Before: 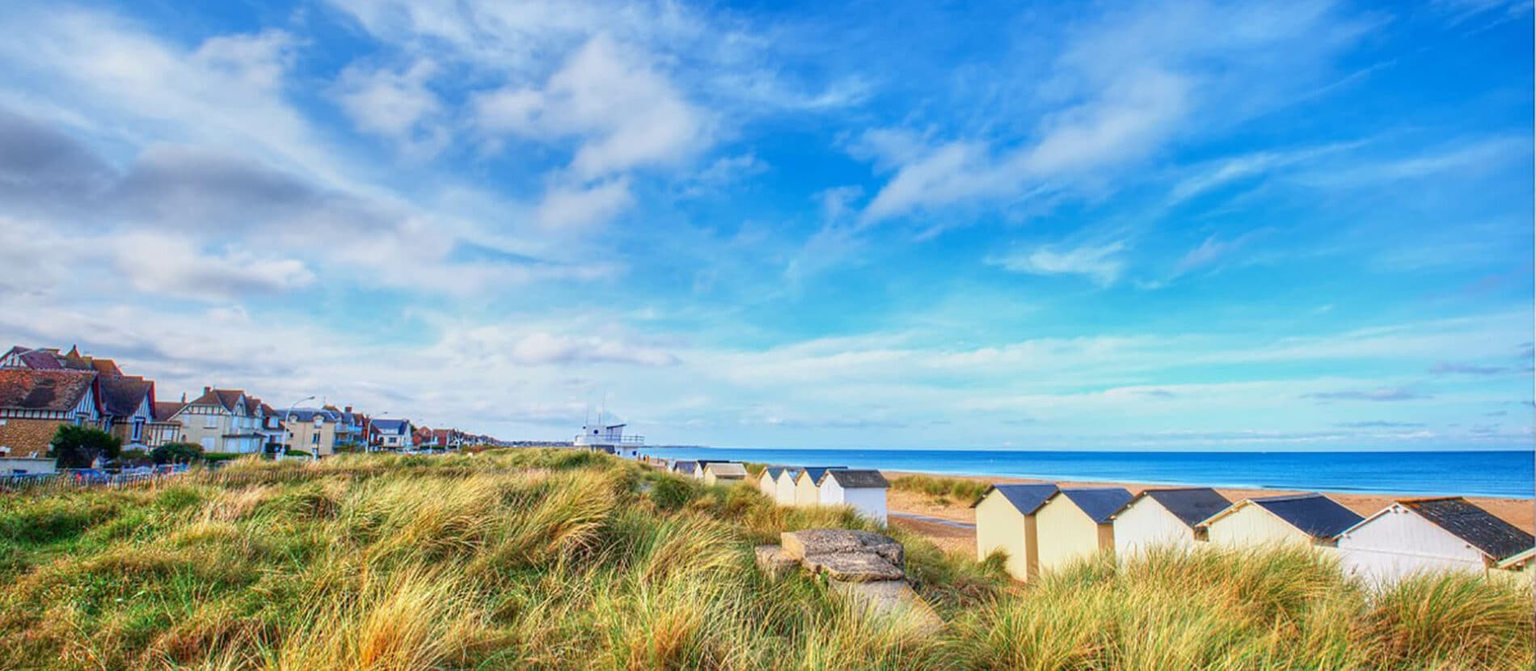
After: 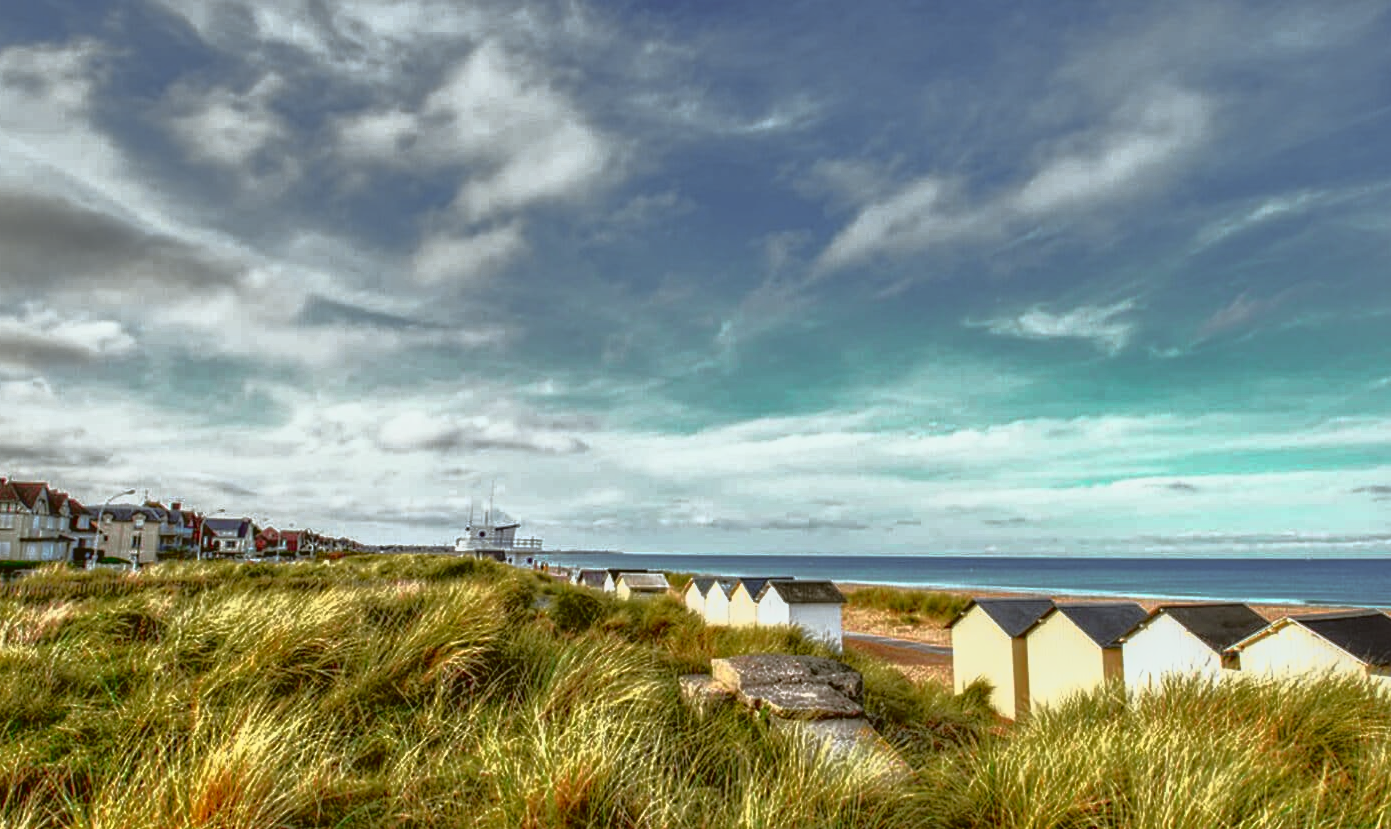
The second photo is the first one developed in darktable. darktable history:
local contrast: detail 110%
contrast equalizer: octaves 7, y [[0.6 ×6], [0.55 ×6], [0 ×6], [0 ×6], [0 ×6]], mix 0.2
color correction: highlights a* -0.482, highlights b* 0.161, shadows a* 4.66, shadows b* 20.72
crop: left 13.443%, right 13.31%
tone curve: curves: ch0 [(0, 0.015) (0.091, 0.055) (0.184, 0.159) (0.304, 0.382) (0.492, 0.579) (0.628, 0.755) (0.832, 0.932) (0.984, 0.963)]; ch1 [(0, 0) (0.34, 0.235) (0.46, 0.46) (0.515, 0.502) (0.553, 0.567) (0.764, 0.815) (1, 1)]; ch2 [(0, 0) (0.44, 0.458) (0.479, 0.492) (0.524, 0.507) (0.557, 0.567) (0.673, 0.699) (1, 1)], color space Lab, independent channels, preserve colors none
base curve: curves: ch0 [(0, 0) (0.564, 0.291) (0.802, 0.731) (1, 1)]
contrast brightness saturation: saturation -0.04
